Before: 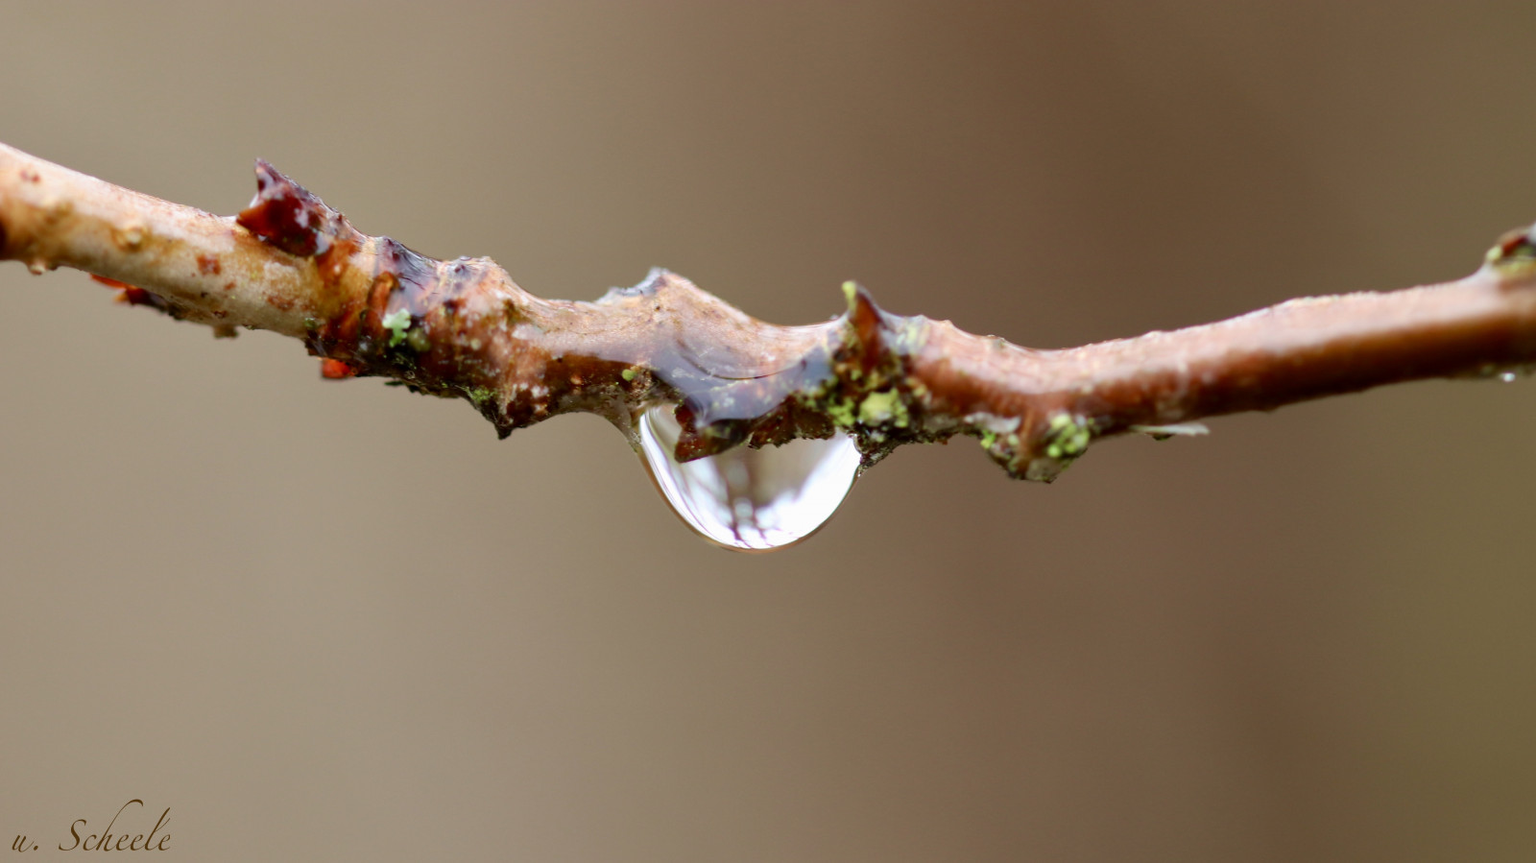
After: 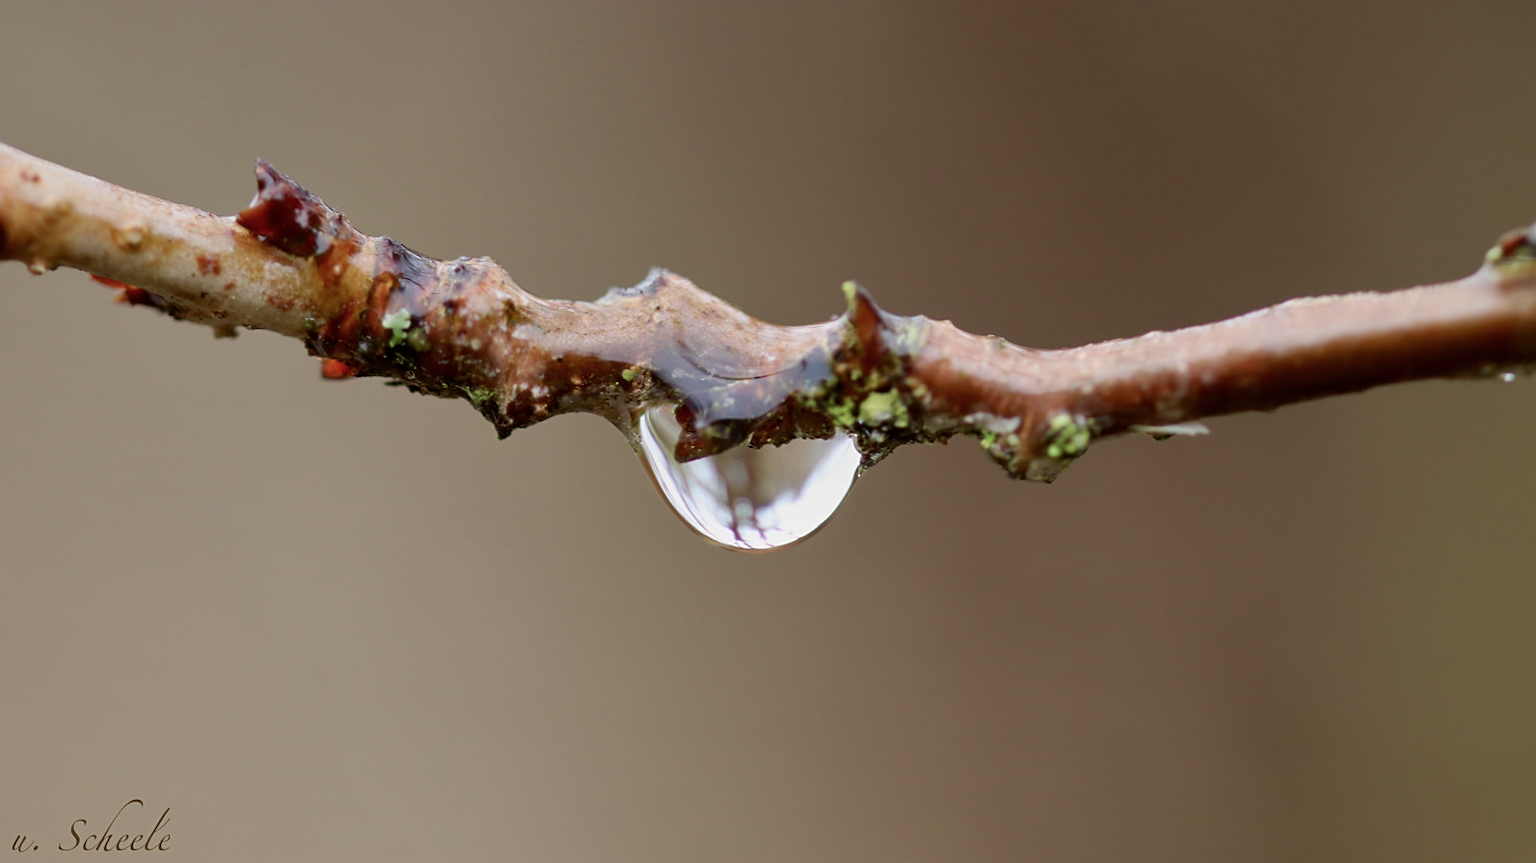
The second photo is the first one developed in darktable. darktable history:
soften: size 10%, saturation 50%, brightness 0.2 EV, mix 10%
white balance: emerald 1
graduated density: on, module defaults
sharpen: on, module defaults
